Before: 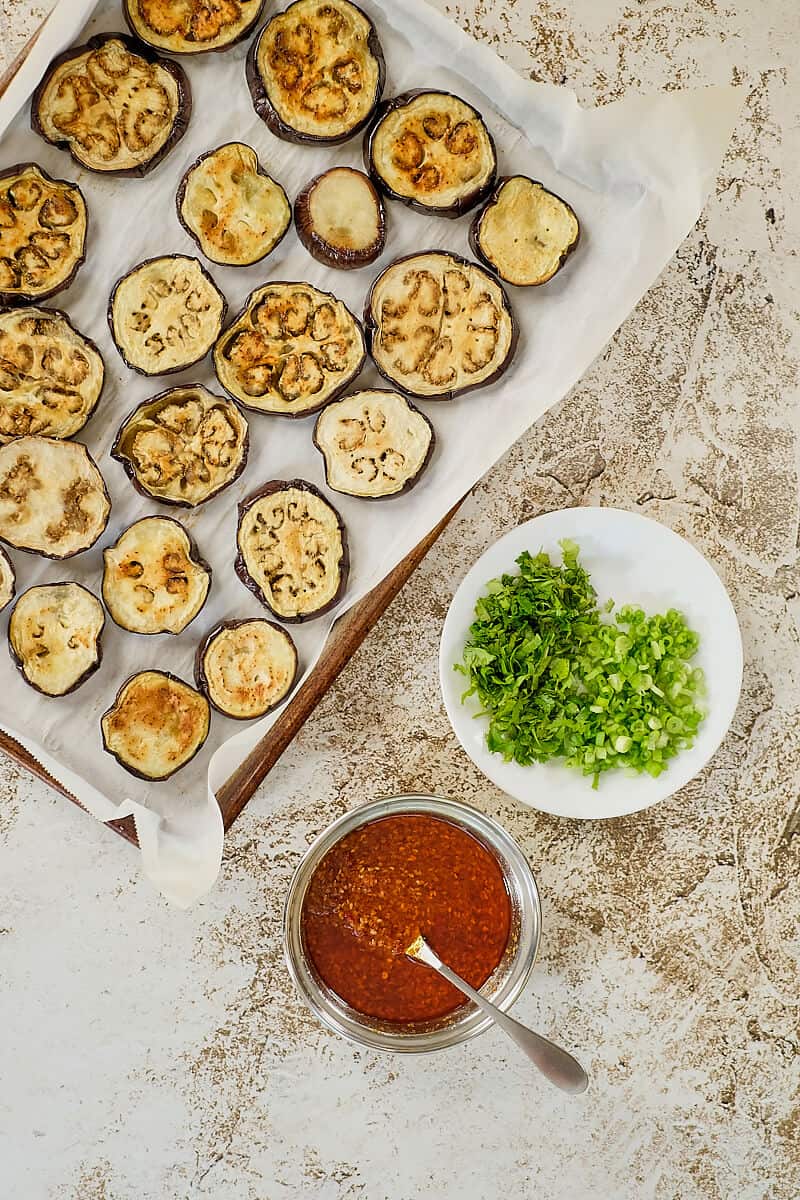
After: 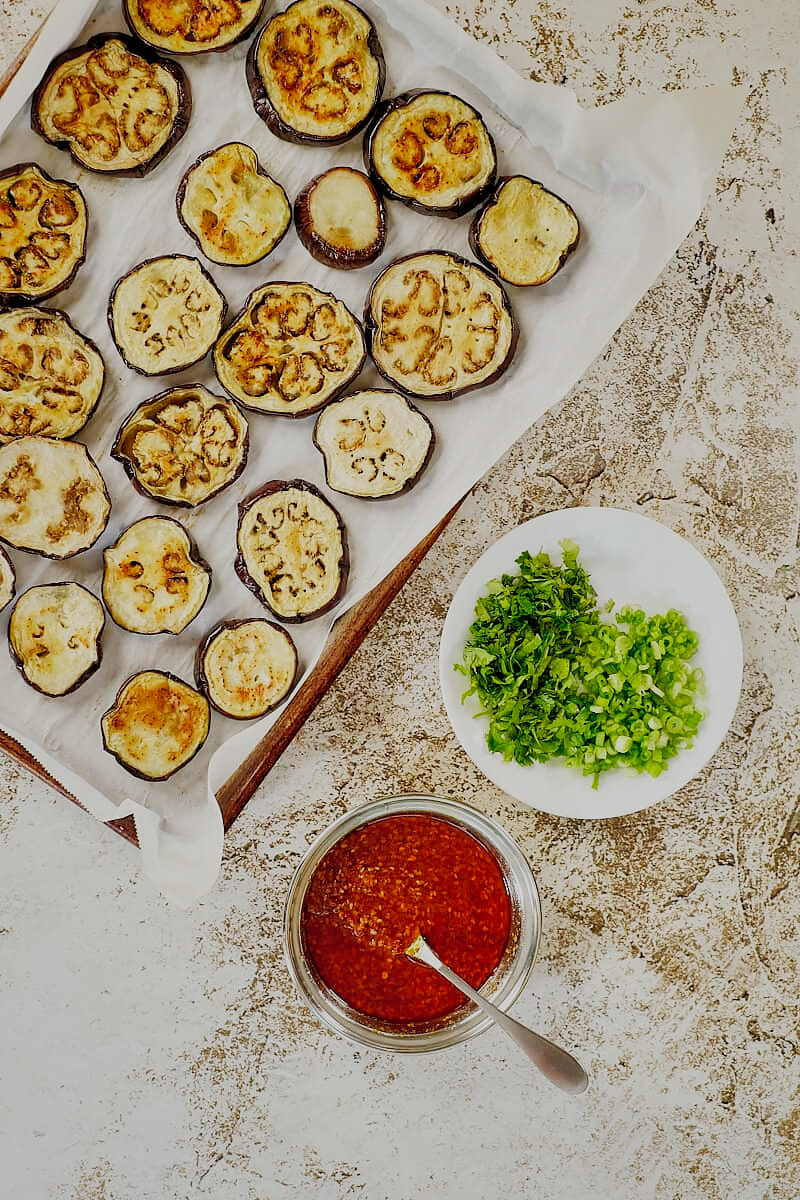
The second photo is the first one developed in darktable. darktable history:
shadows and highlights: on, module defaults
sigmoid: contrast 1.7, skew -0.2, preserve hue 0%, red attenuation 0.1, red rotation 0.035, green attenuation 0.1, green rotation -0.017, blue attenuation 0.15, blue rotation -0.052, base primaries Rec2020
